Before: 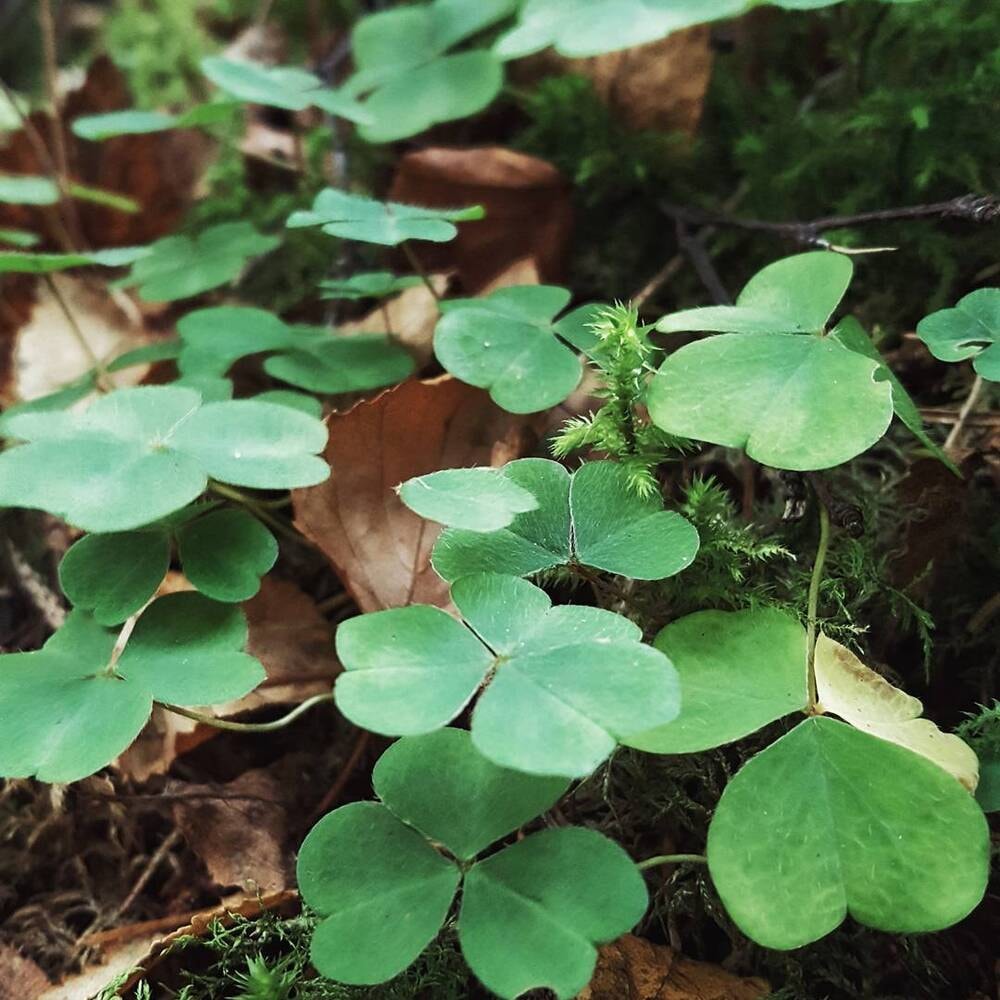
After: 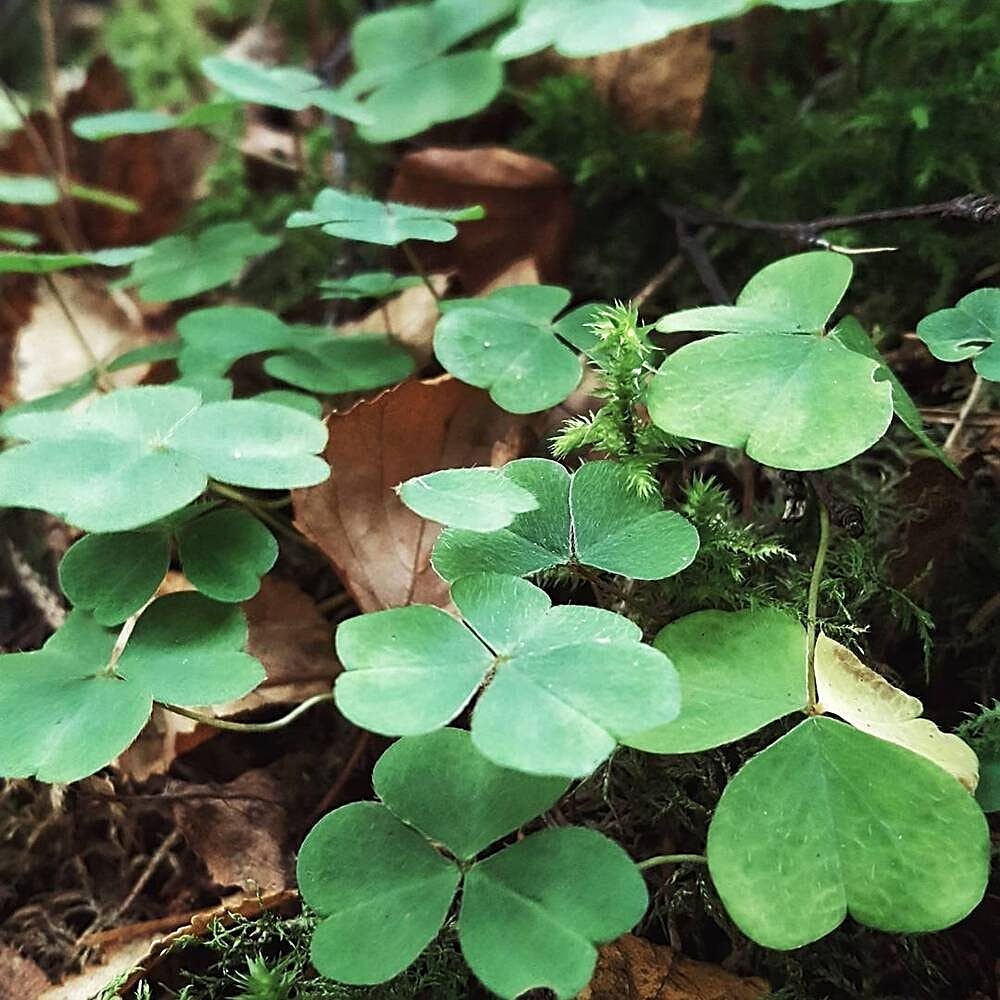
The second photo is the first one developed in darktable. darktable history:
shadows and highlights: shadows -11.39, white point adjustment 3.84, highlights 27.82, shadows color adjustment 97.68%
sharpen: on, module defaults
